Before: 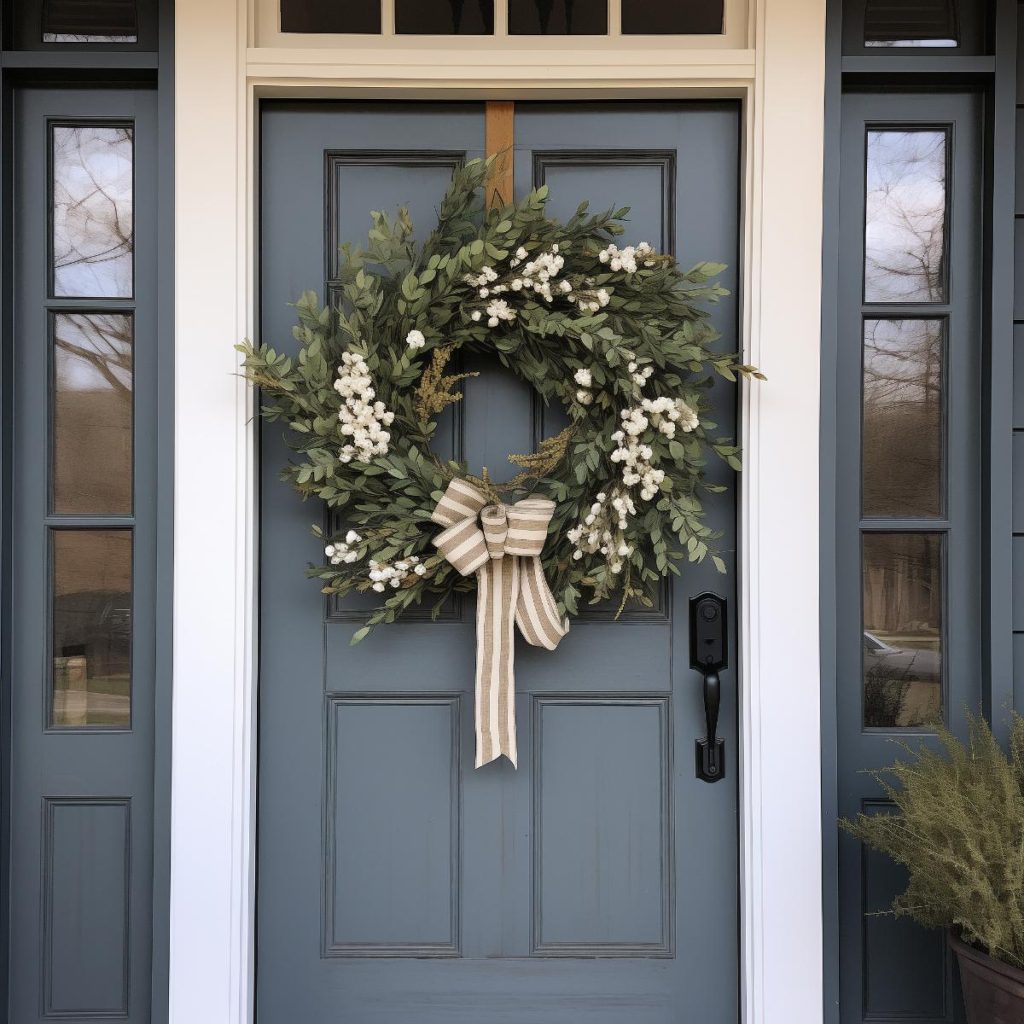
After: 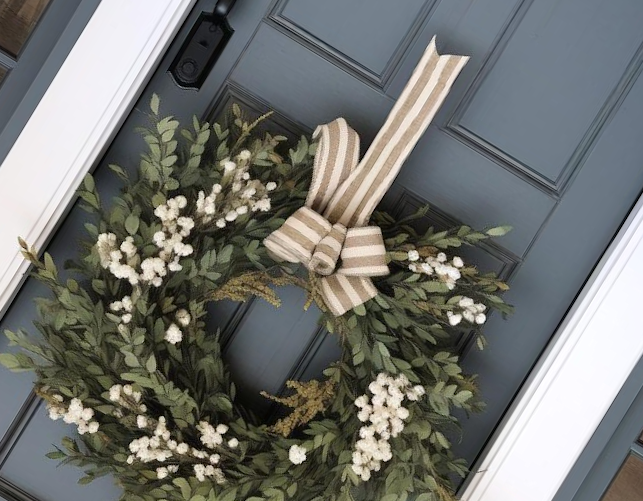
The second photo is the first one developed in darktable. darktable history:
crop and rotate: angle 148.62°, left 9.182%, top 15.598%, right 4.424%, bottom 17.109%
levels: levels [0, 0.492, 0.984]
